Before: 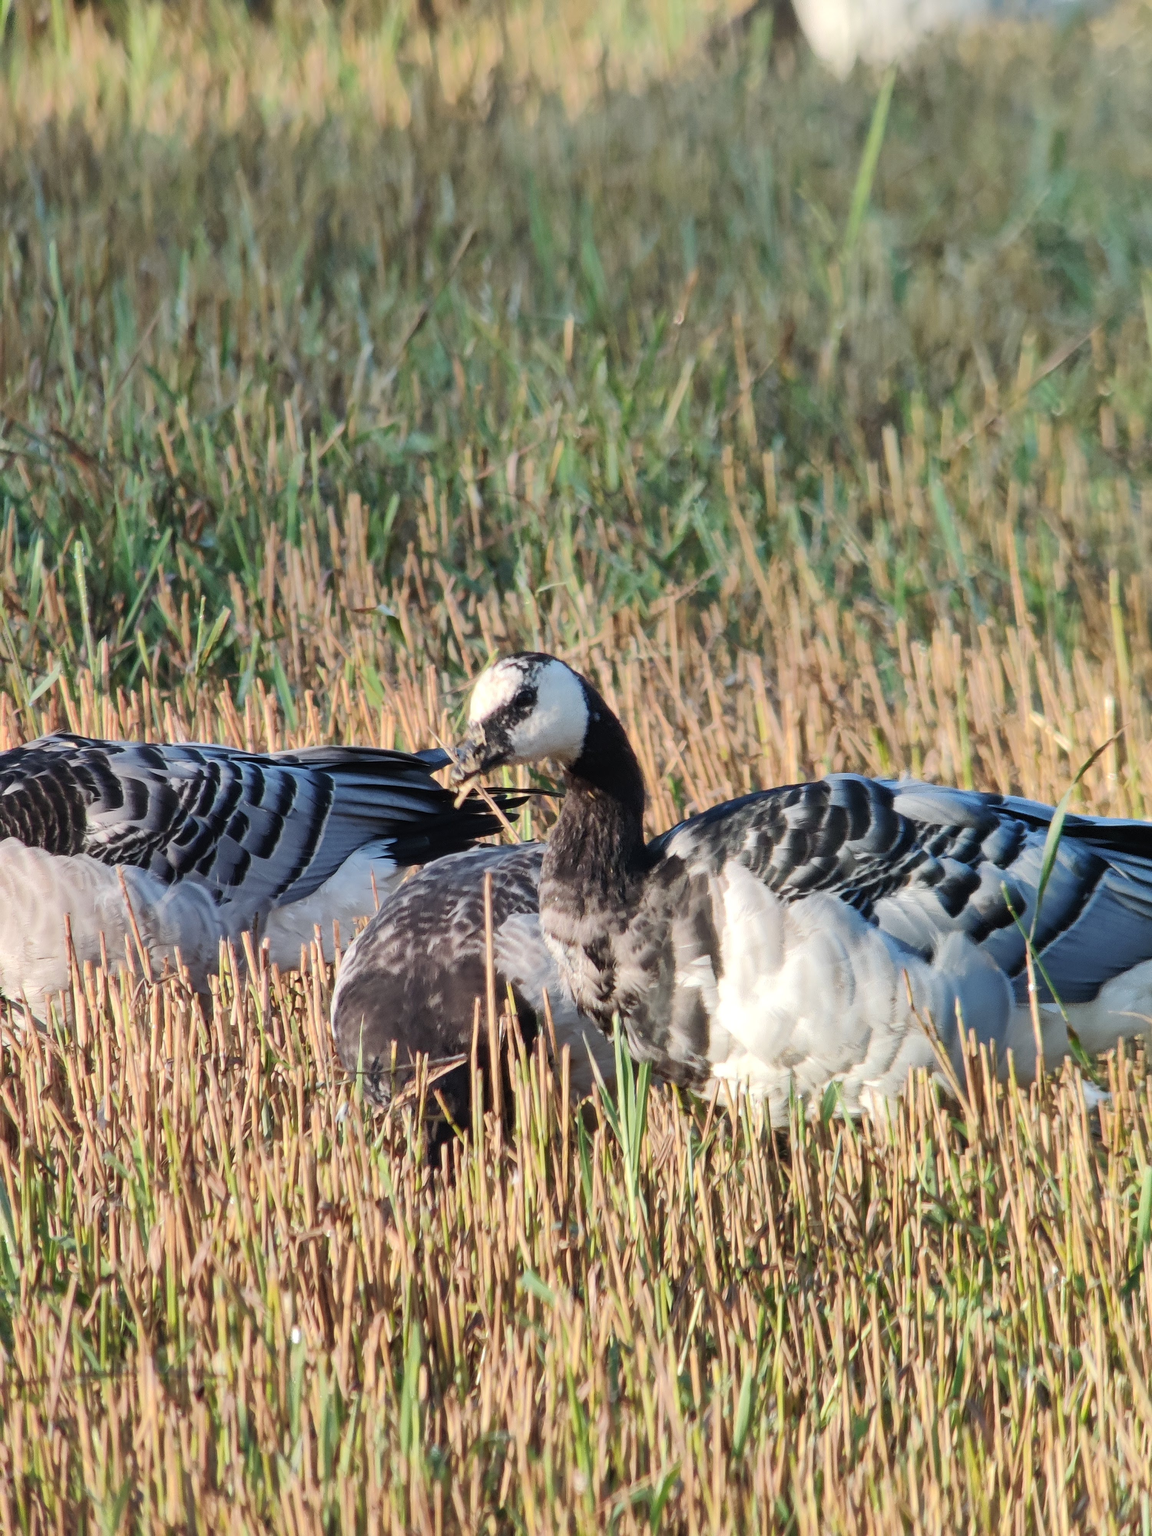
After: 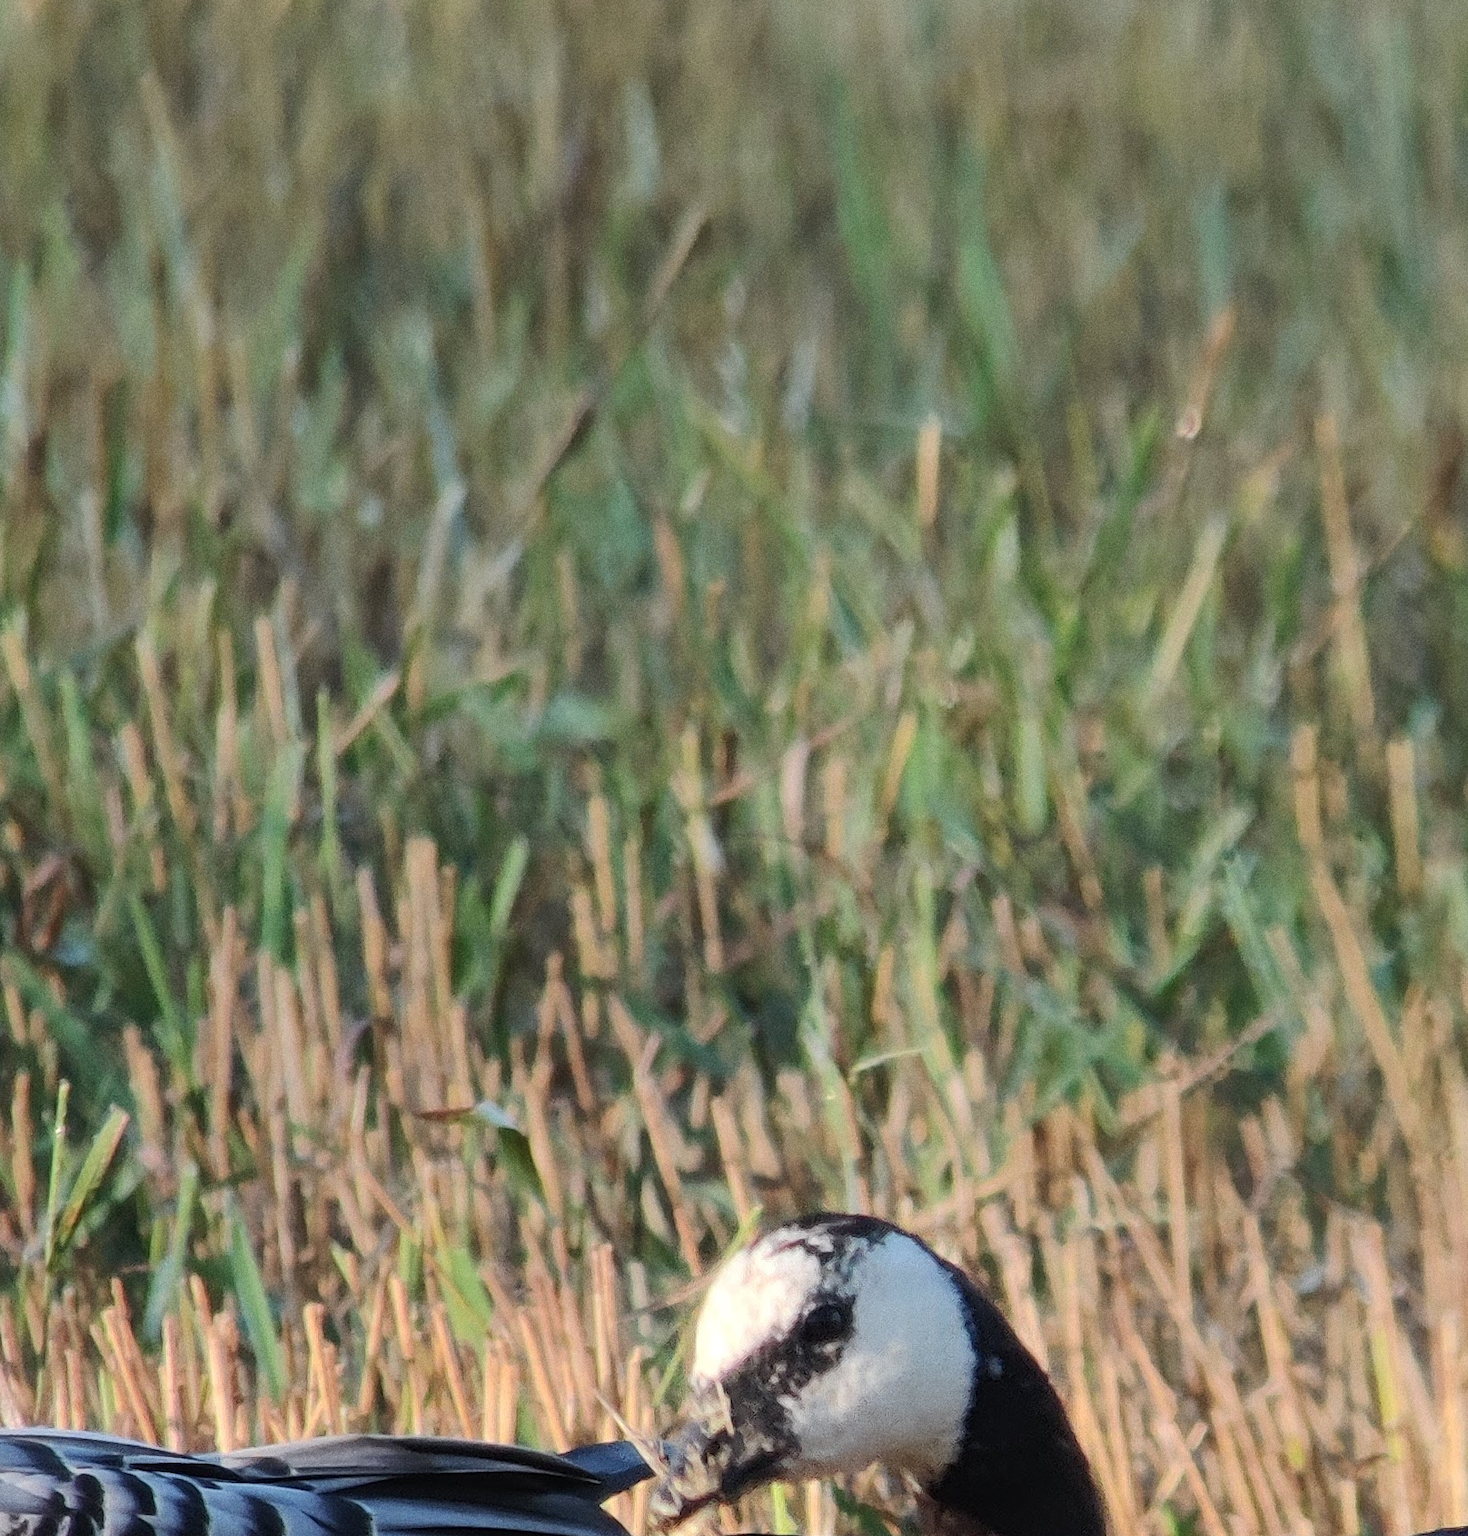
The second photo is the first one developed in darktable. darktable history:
grain: coarseness 0.09 ISO
crop: left 15.306%, top 9.065%, right 30.789%, bottom 48.638%
